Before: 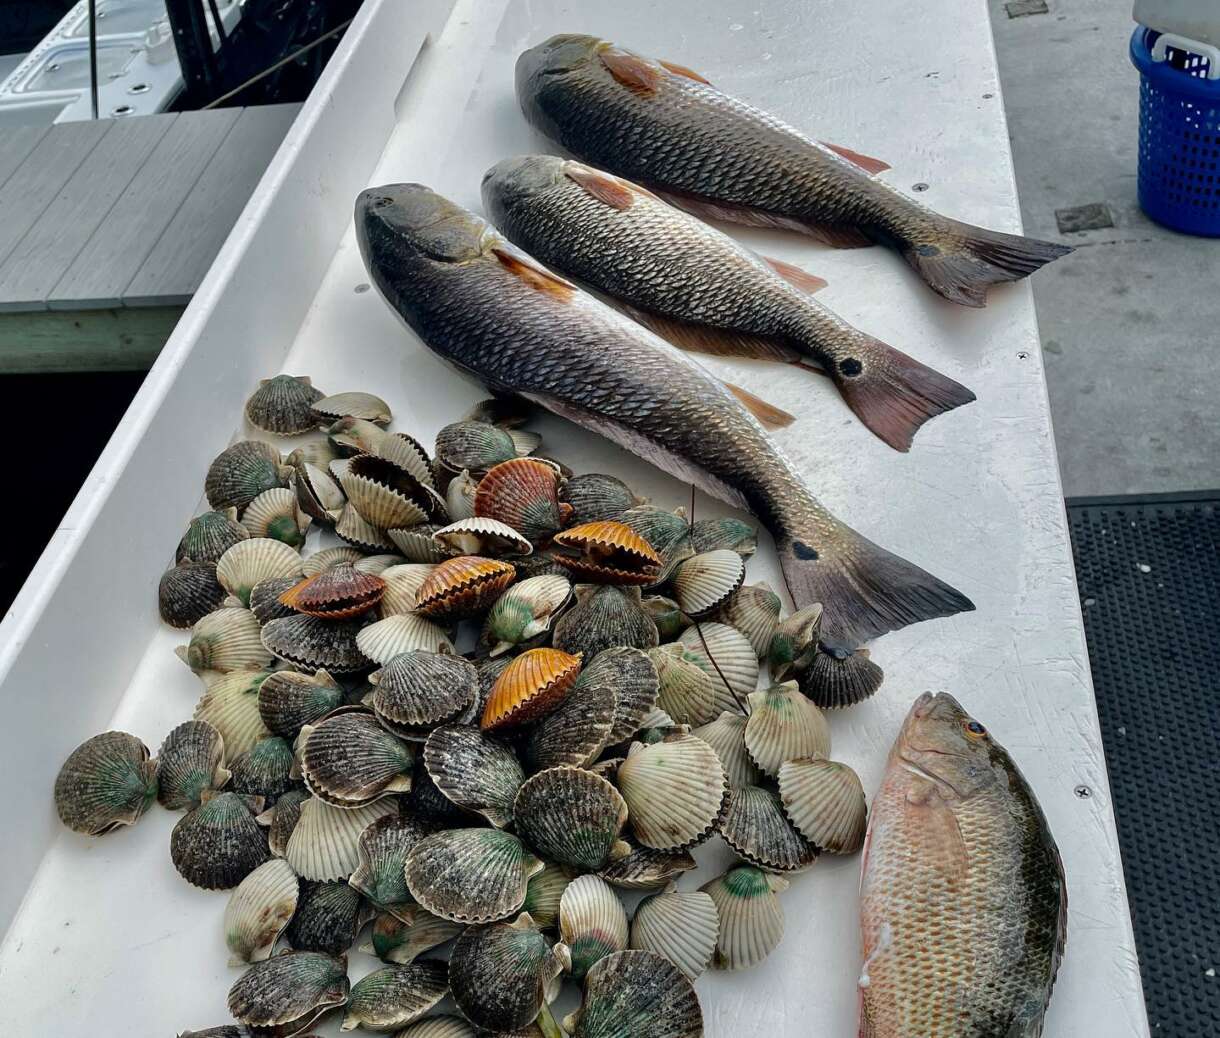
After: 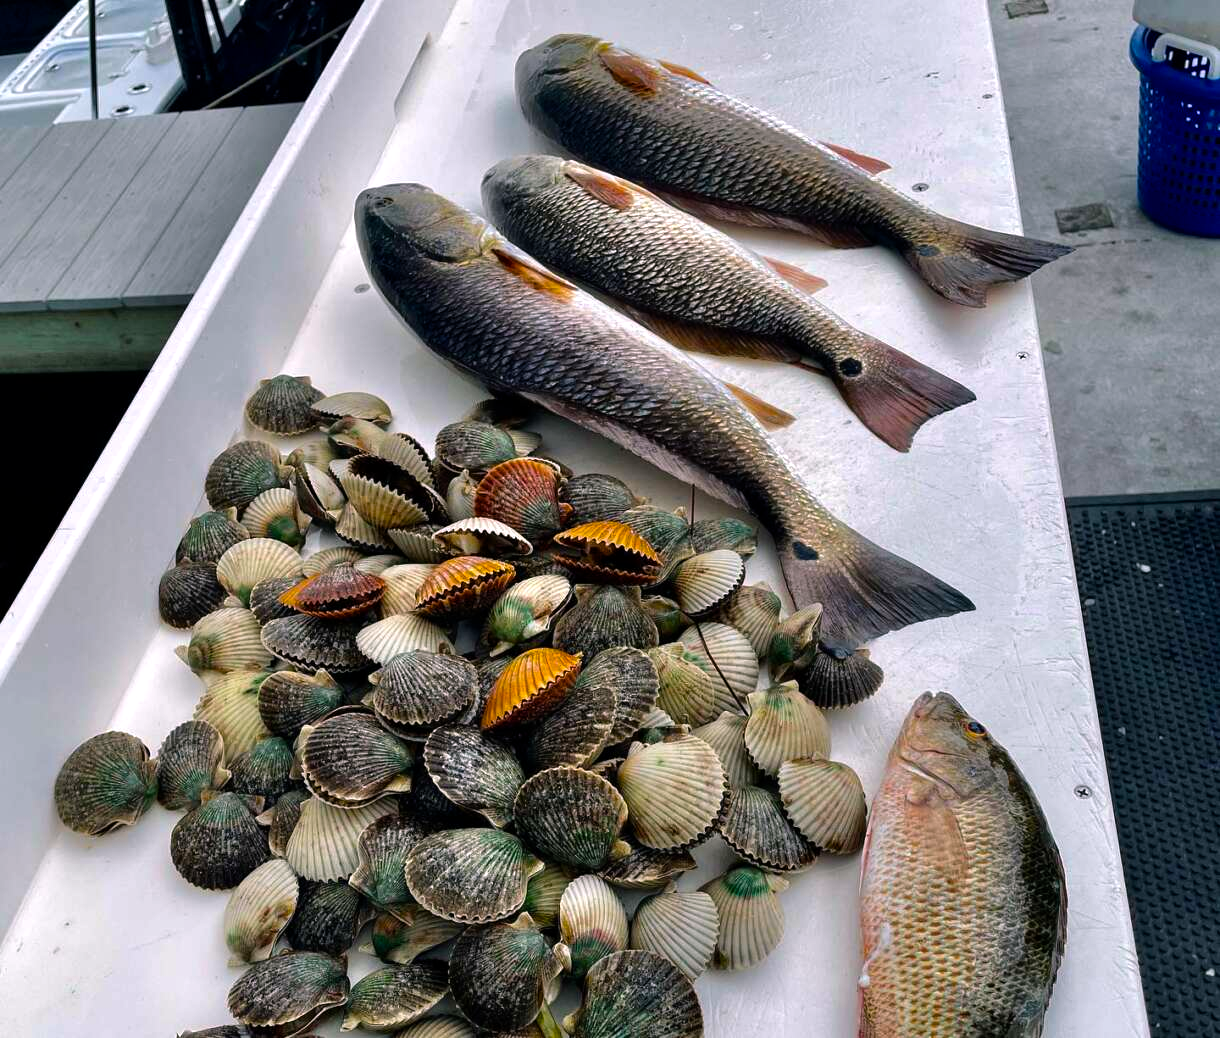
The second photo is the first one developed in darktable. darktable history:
color balance rgb: highlights gain › chroma 1.474%, highlights gain › hue 312.47°, linear chroma grading › global chroma 15.633%, perceptual saturation grading › global saturation 25.862%, contrast 14.773%
